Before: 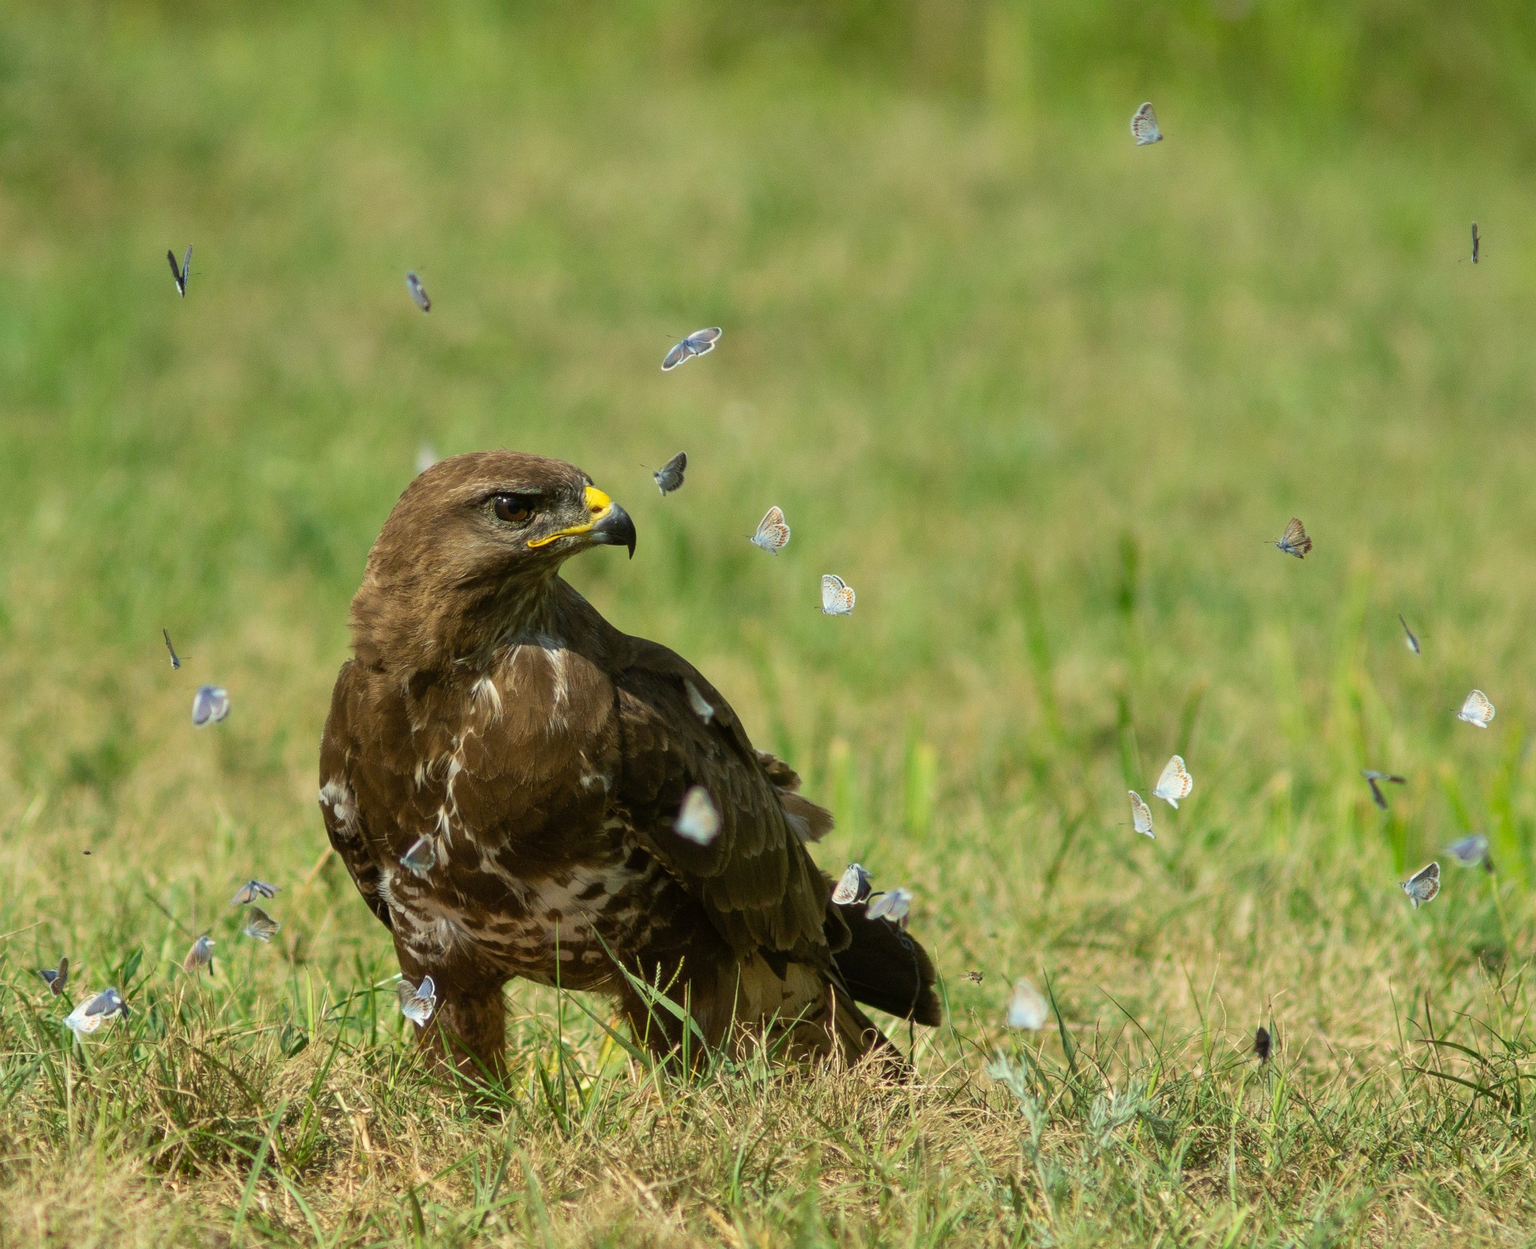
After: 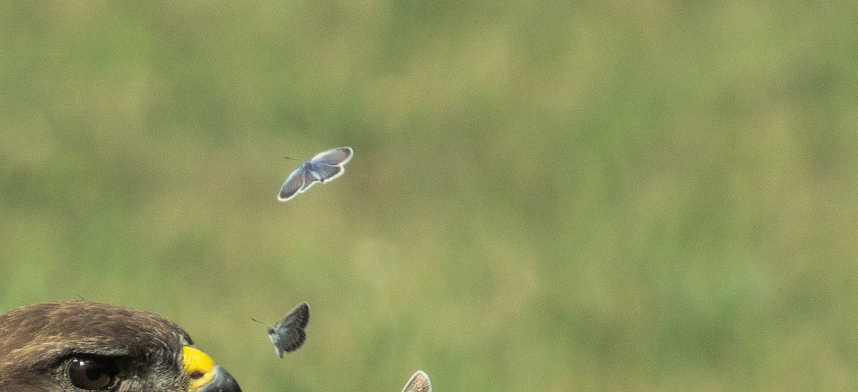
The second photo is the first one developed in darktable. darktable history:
crop: left 28.64%, top 16.832%, right 26.637%, bottom 58.055%
split-toning: shadows › hue 36°, shadows › saturation 0.05, highlights › hue 10.8°, highlights › saturation 0.15, compress 40%
